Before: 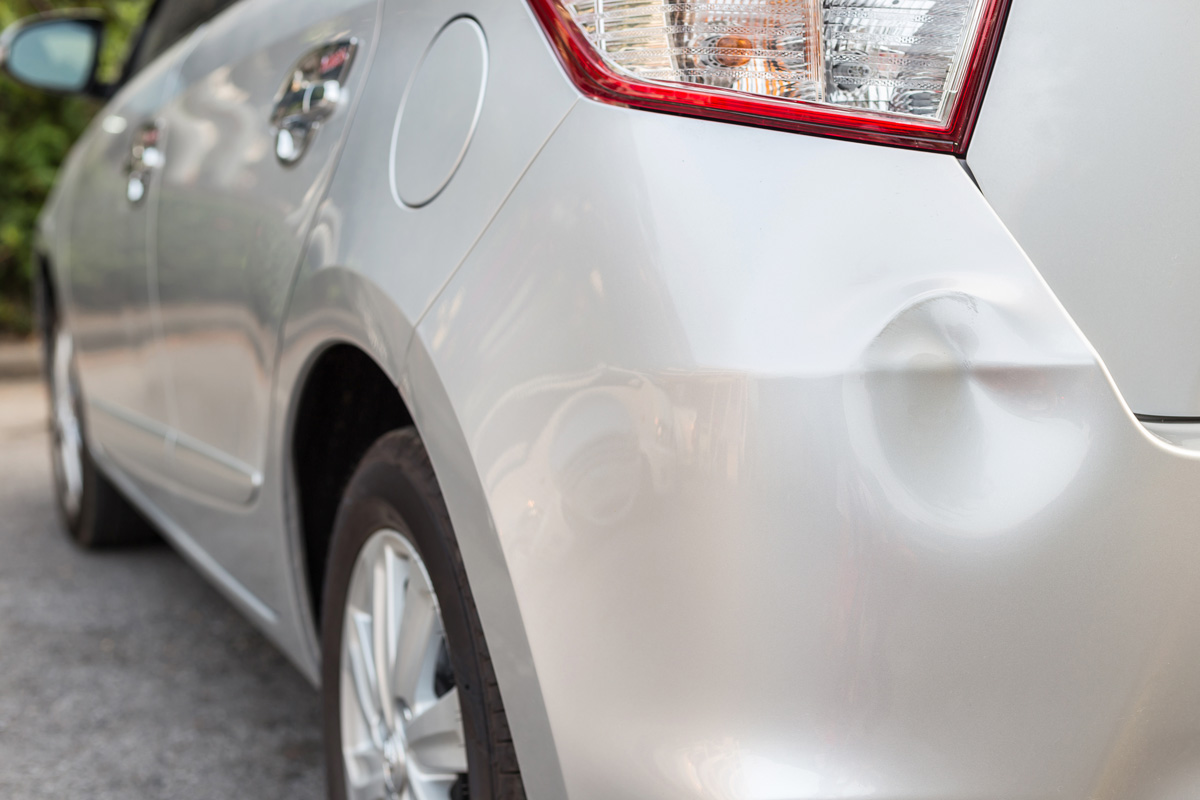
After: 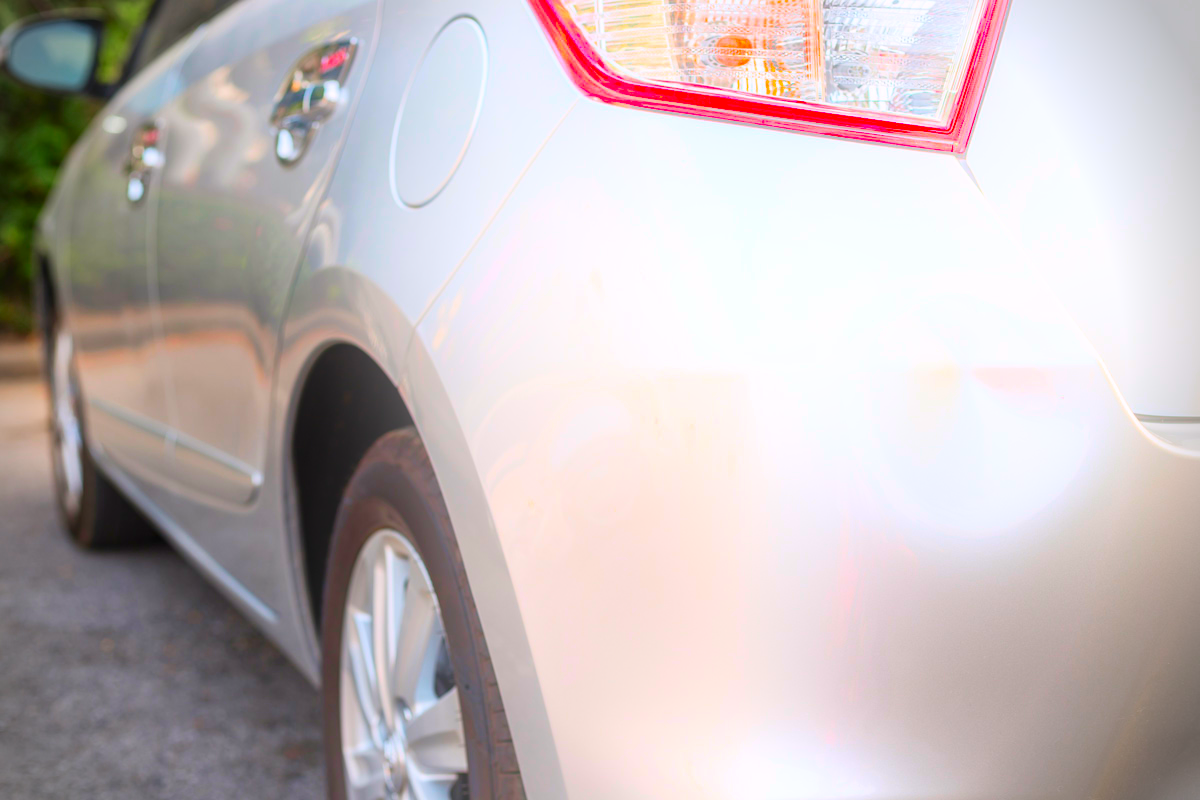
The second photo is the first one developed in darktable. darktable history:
color correction: highlights a* 1.59, highlights b* -1.7, saturation 2.48
bloom: on, module defaults
vignetting: fall-off start 88.03%, fall-off radius 24.9%
